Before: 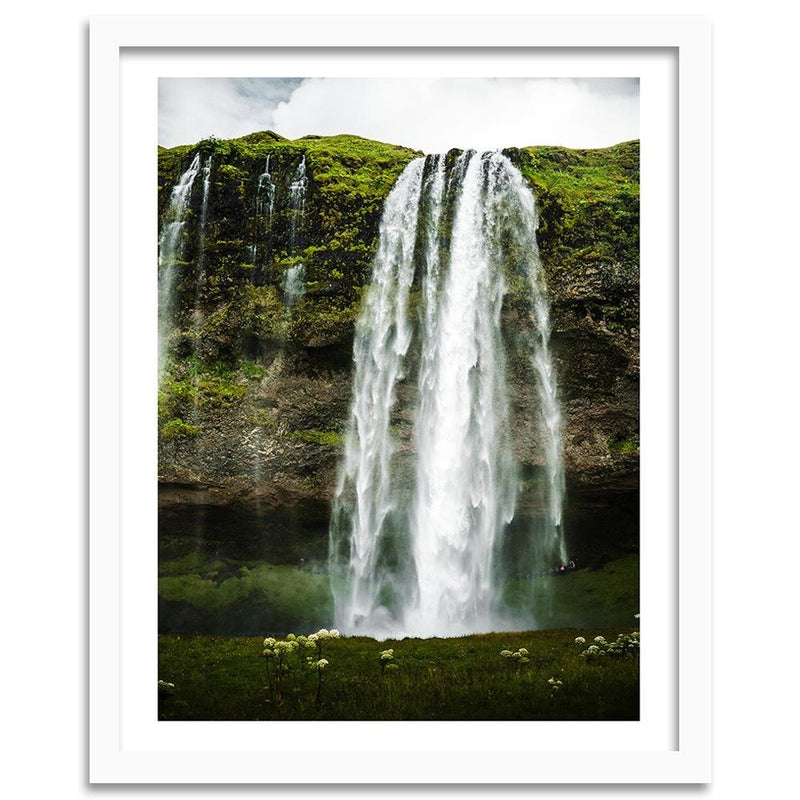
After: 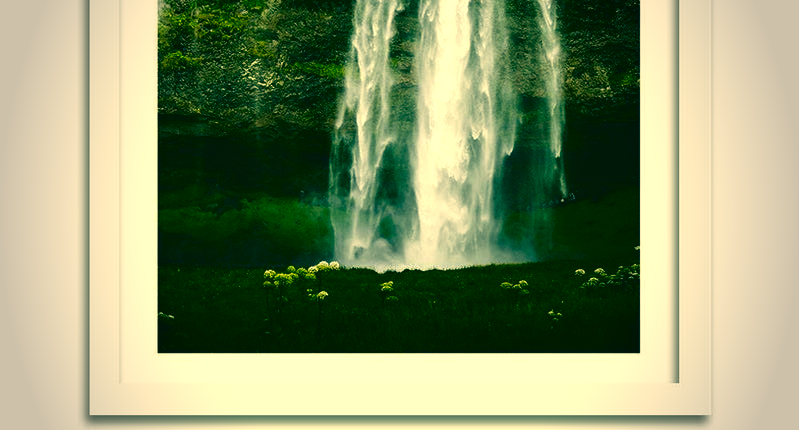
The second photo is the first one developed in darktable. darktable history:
exposure: black level correction 0.001, exposure 0.142 EV, compensate highlight preservation false
crop and rotate: top 46.228%, right 0.038%
contrast brightness saturation: brightness -0.246, saturation 0.196
vignetting: fall-off start 64.79%, width/height ratio 0.874
color correction: highlights a* 1.75, highlights b* 33.91, shadows a* -36.45, shadows b* -5.98
